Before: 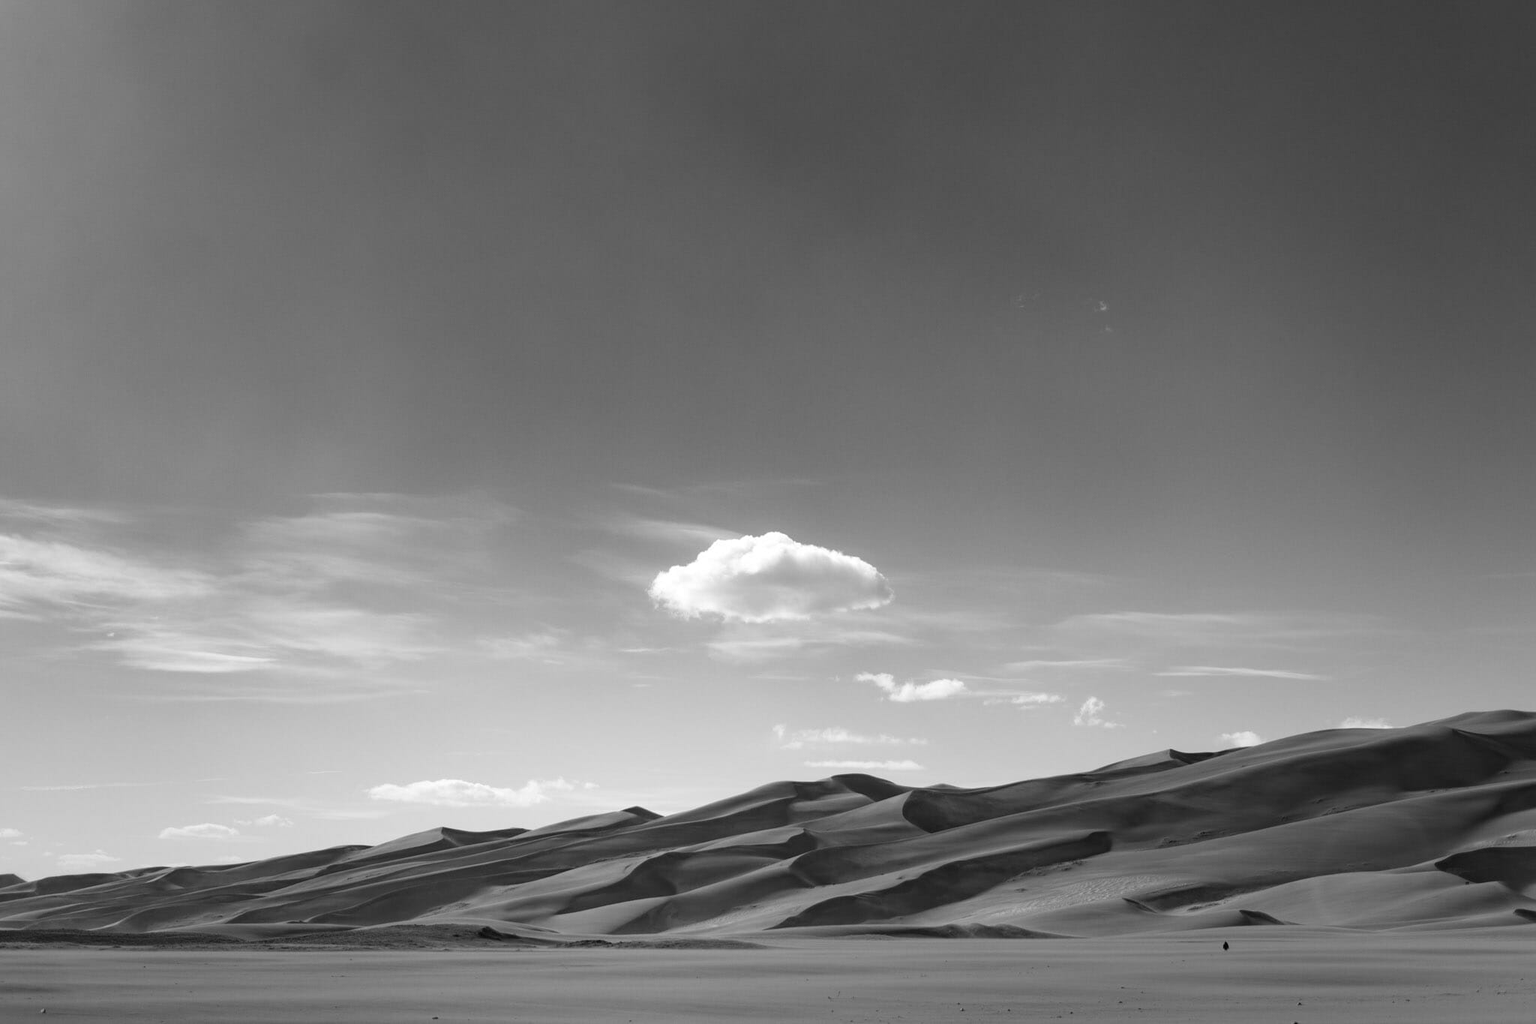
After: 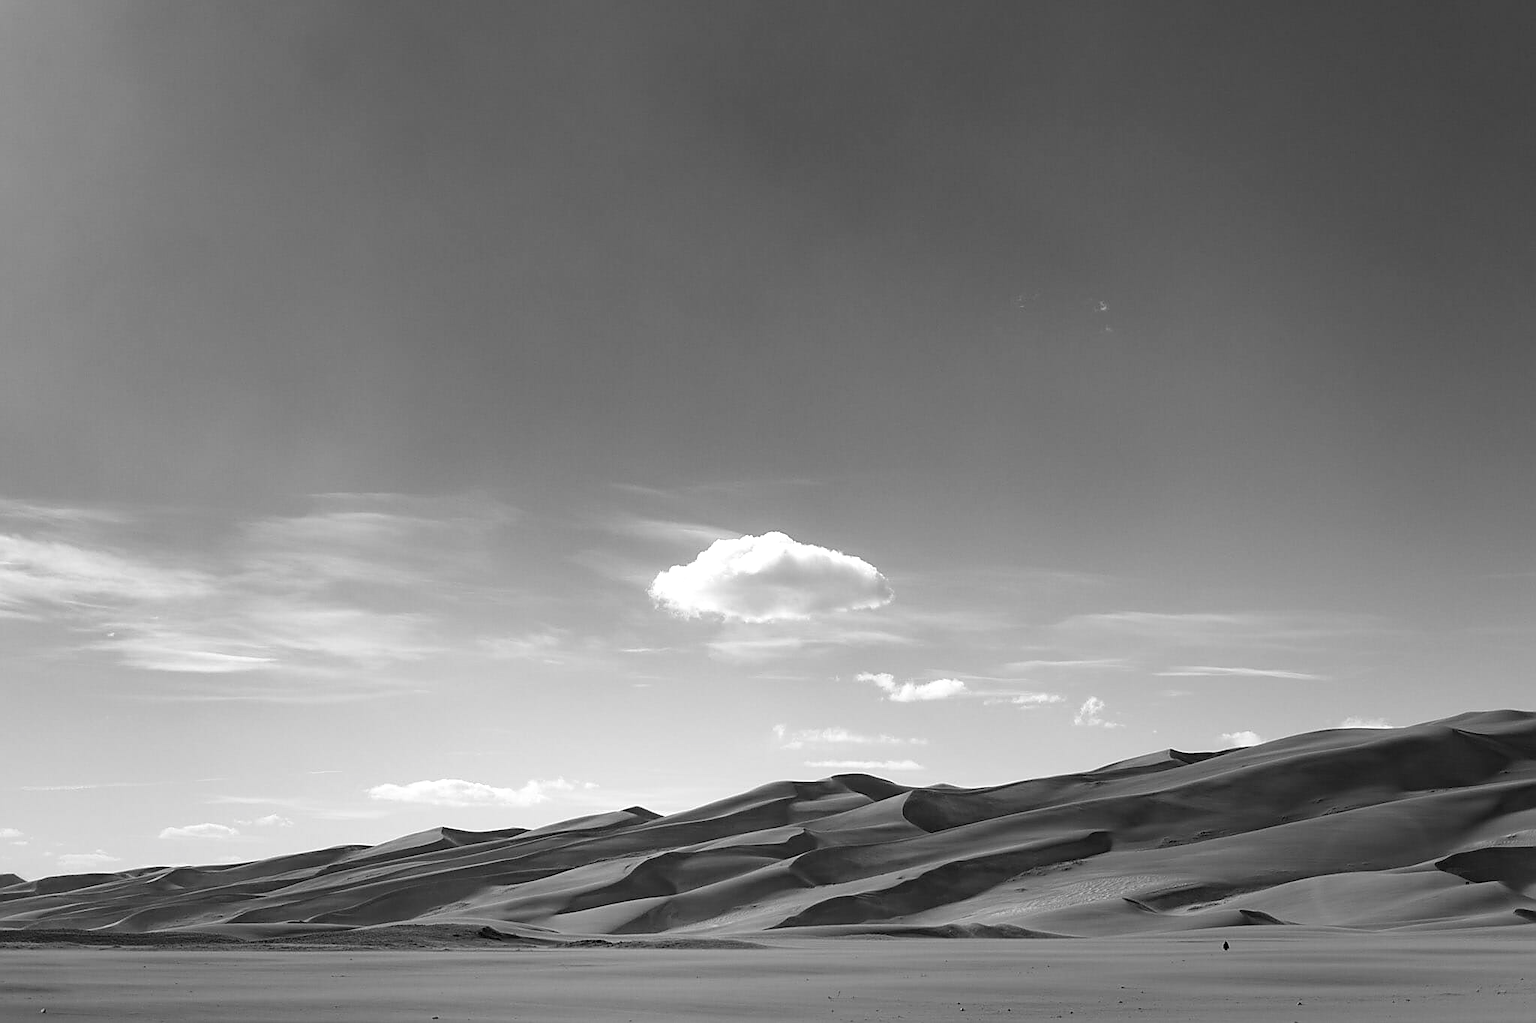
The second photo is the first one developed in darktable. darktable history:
sharpen: radius 1.4, amount 1.25, threshold 0.7
exposure: exposure 0.161 EV, compensate highlight preservation false
